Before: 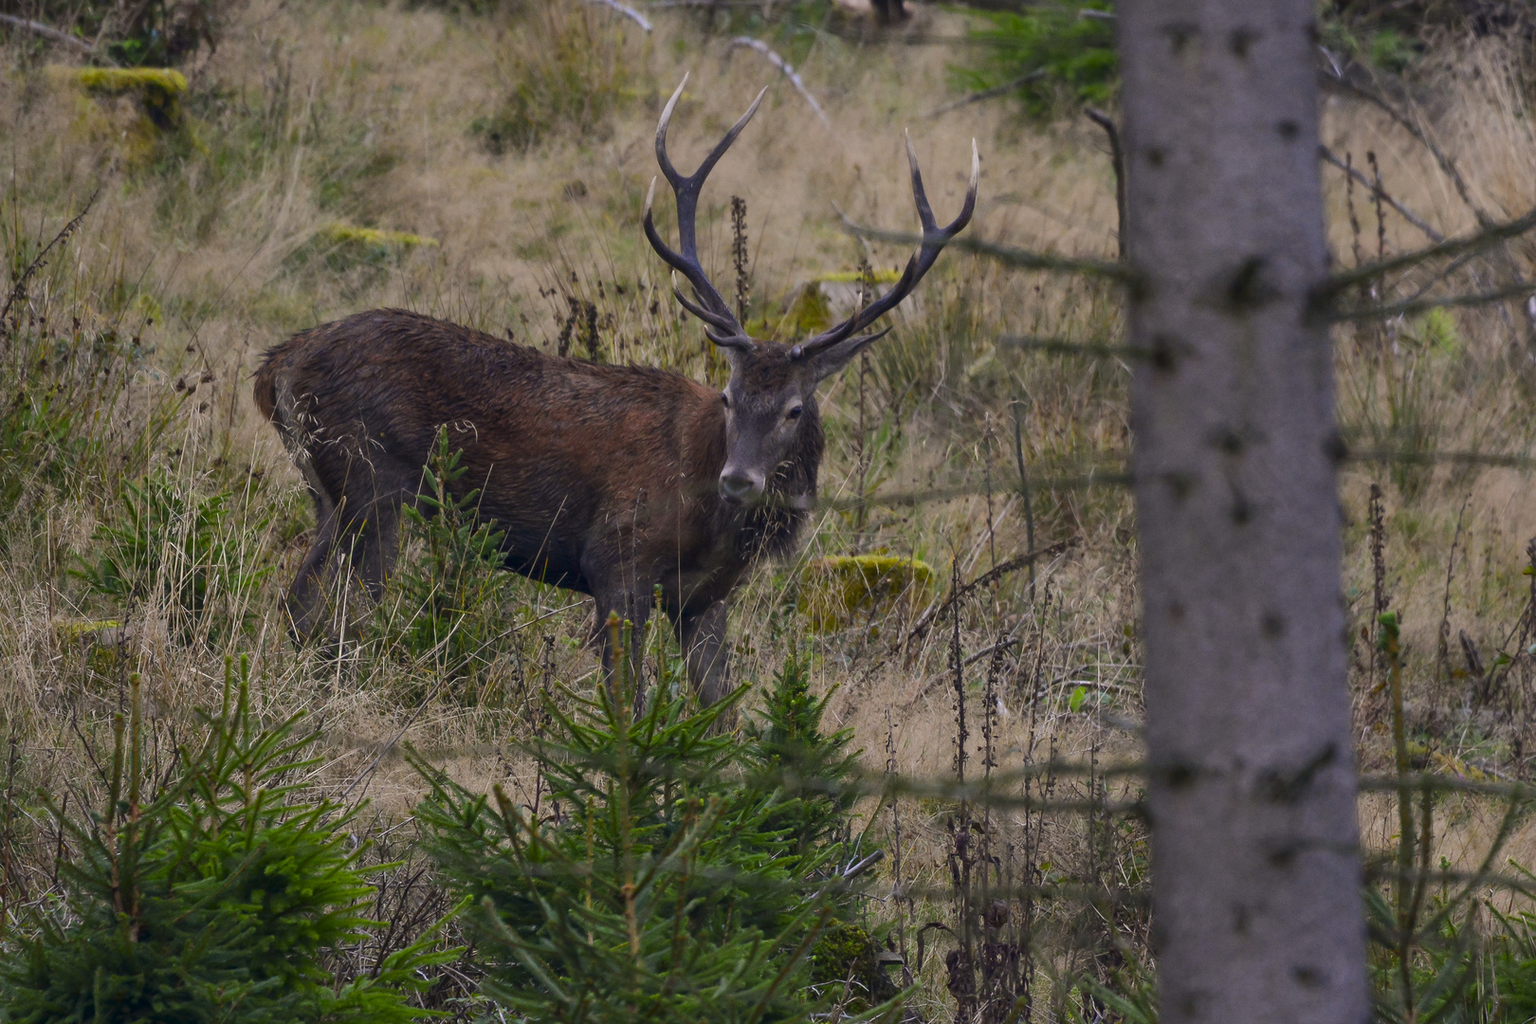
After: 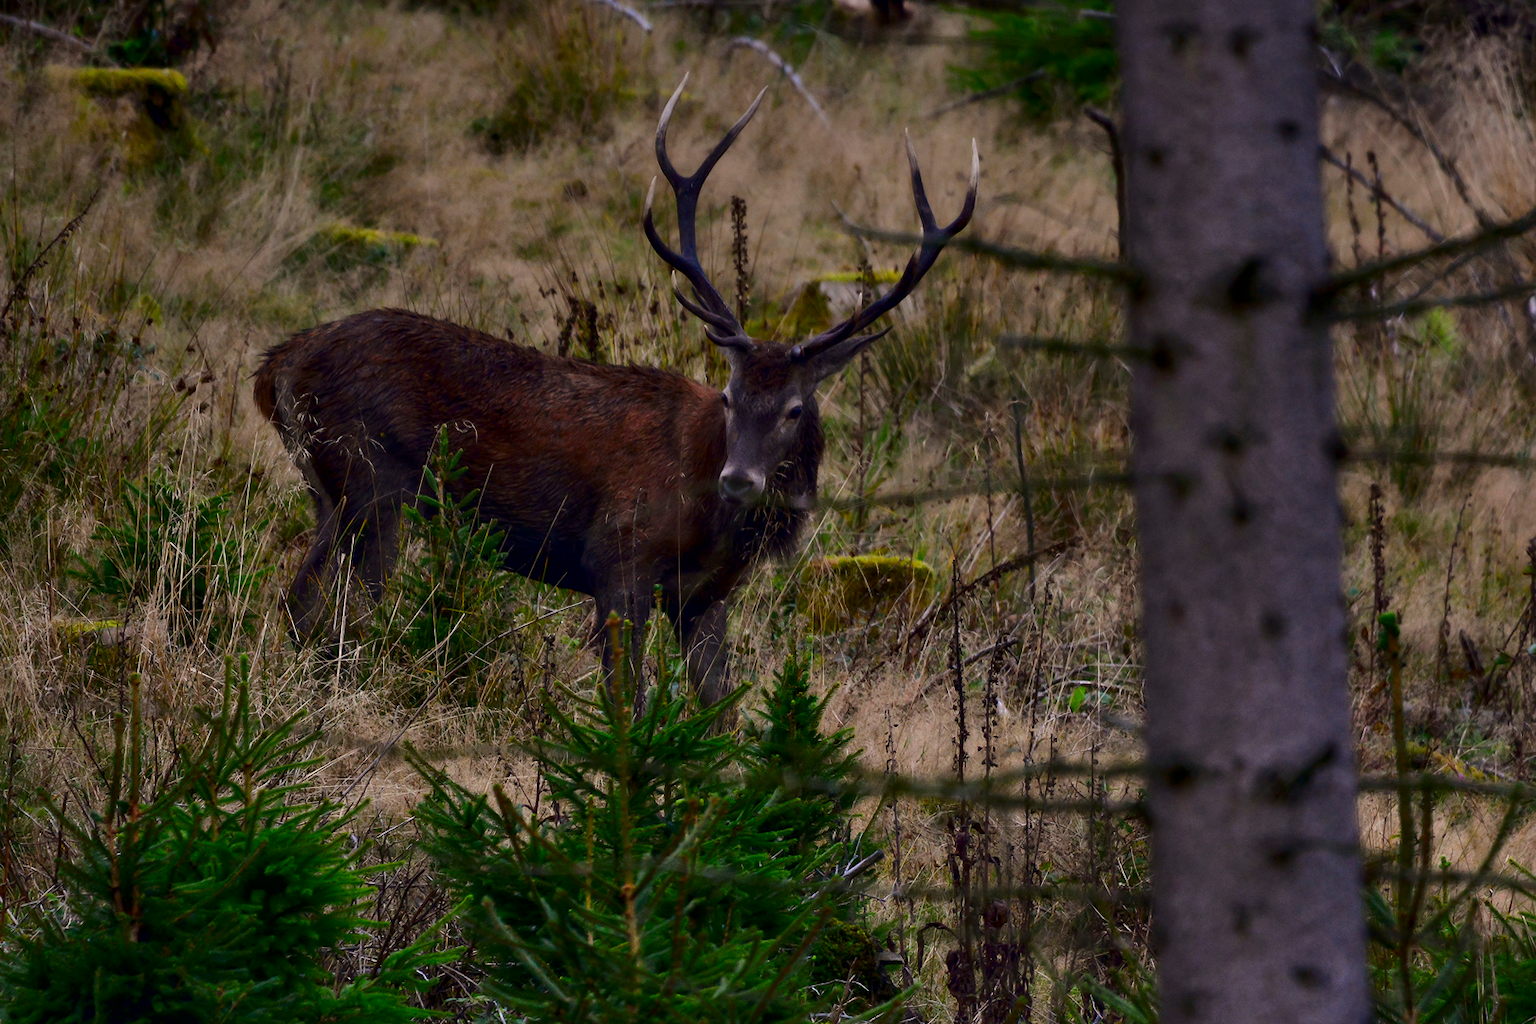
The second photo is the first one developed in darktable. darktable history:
contrast brightness saturation: contrast 0.12, brightness -0.12, saturation 0.2
graduated density: on, module defaults
contrast equalizer: y [[0.536, 0.565, 0.581, 0.516, 0.52, 0.491], [0.5 ×6], [0.5 ×6], [0 ×6], [0 ×6]]
